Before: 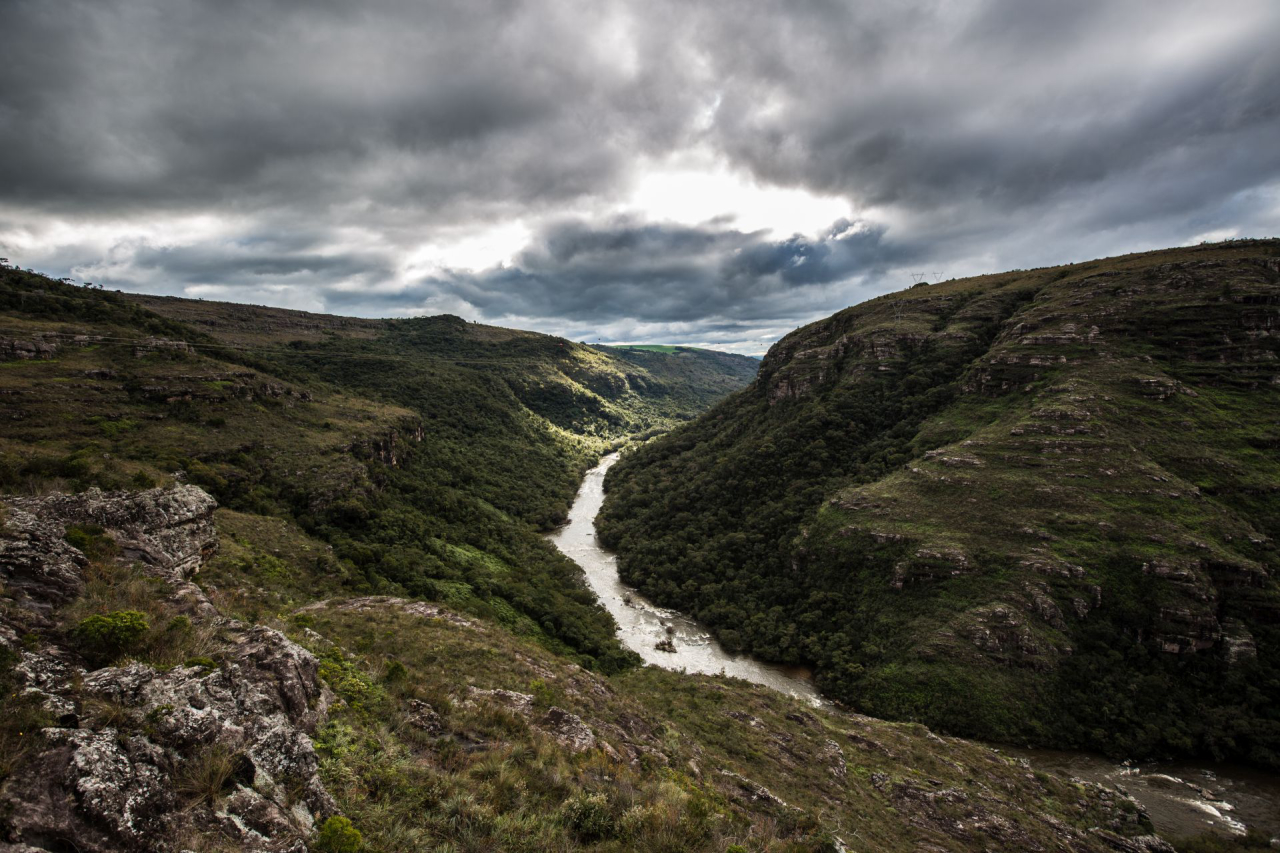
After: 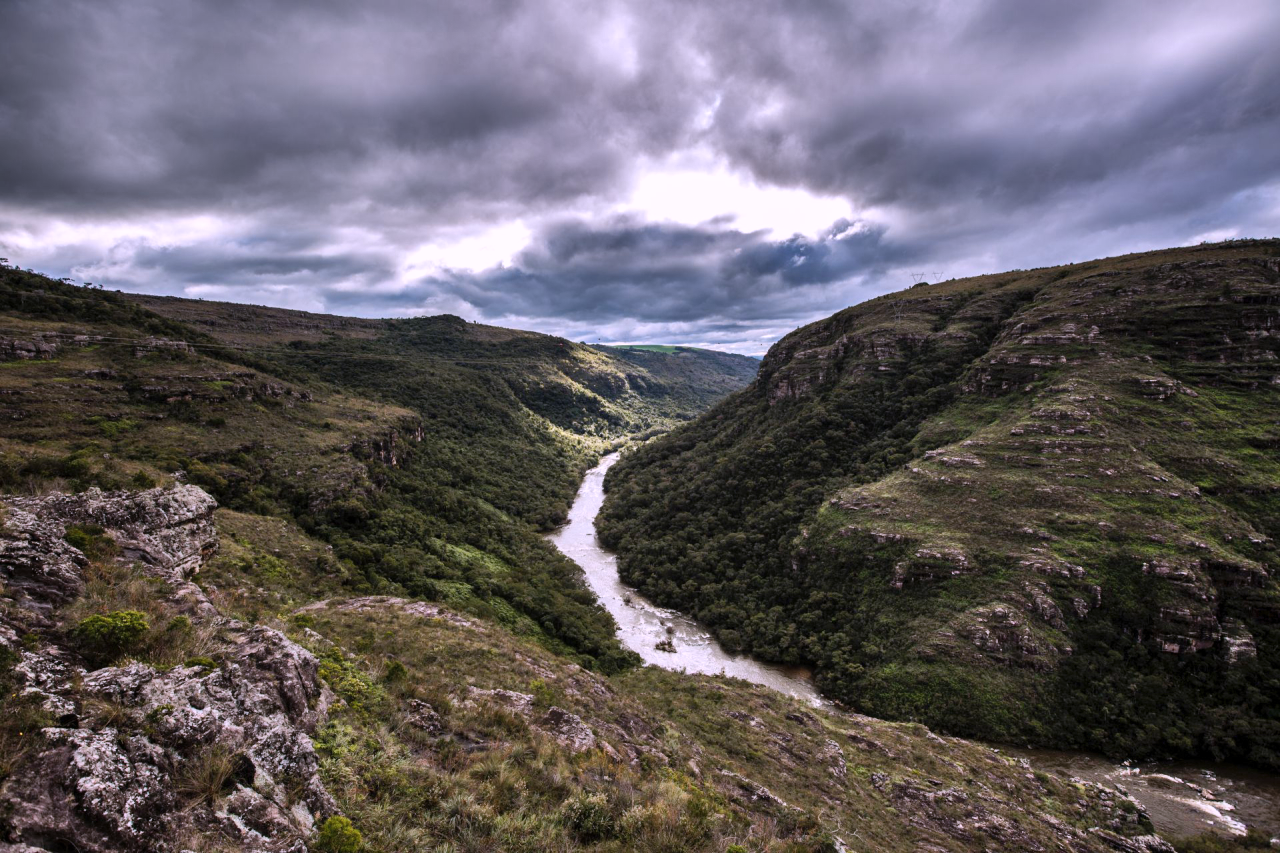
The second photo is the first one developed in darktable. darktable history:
white balance: red 1.042, blue 1.17
shadows and highlights: highlights color adjustment 0%, low approximation 0.01, soften with gaussian
